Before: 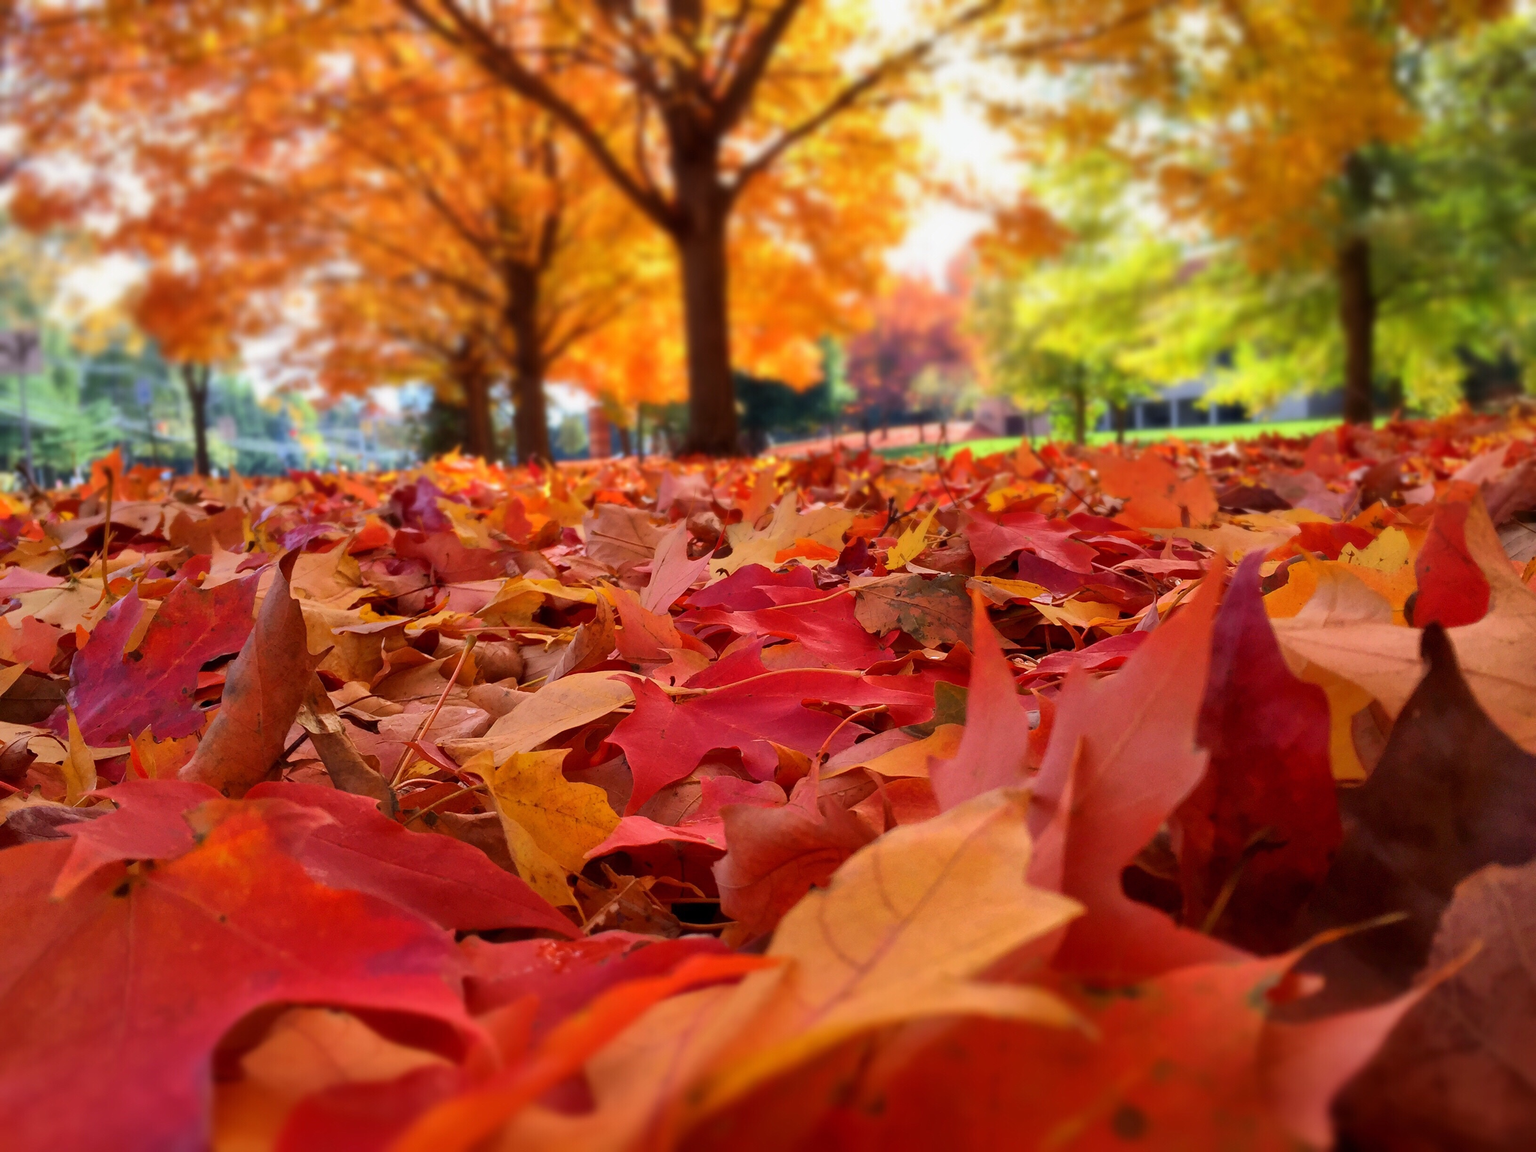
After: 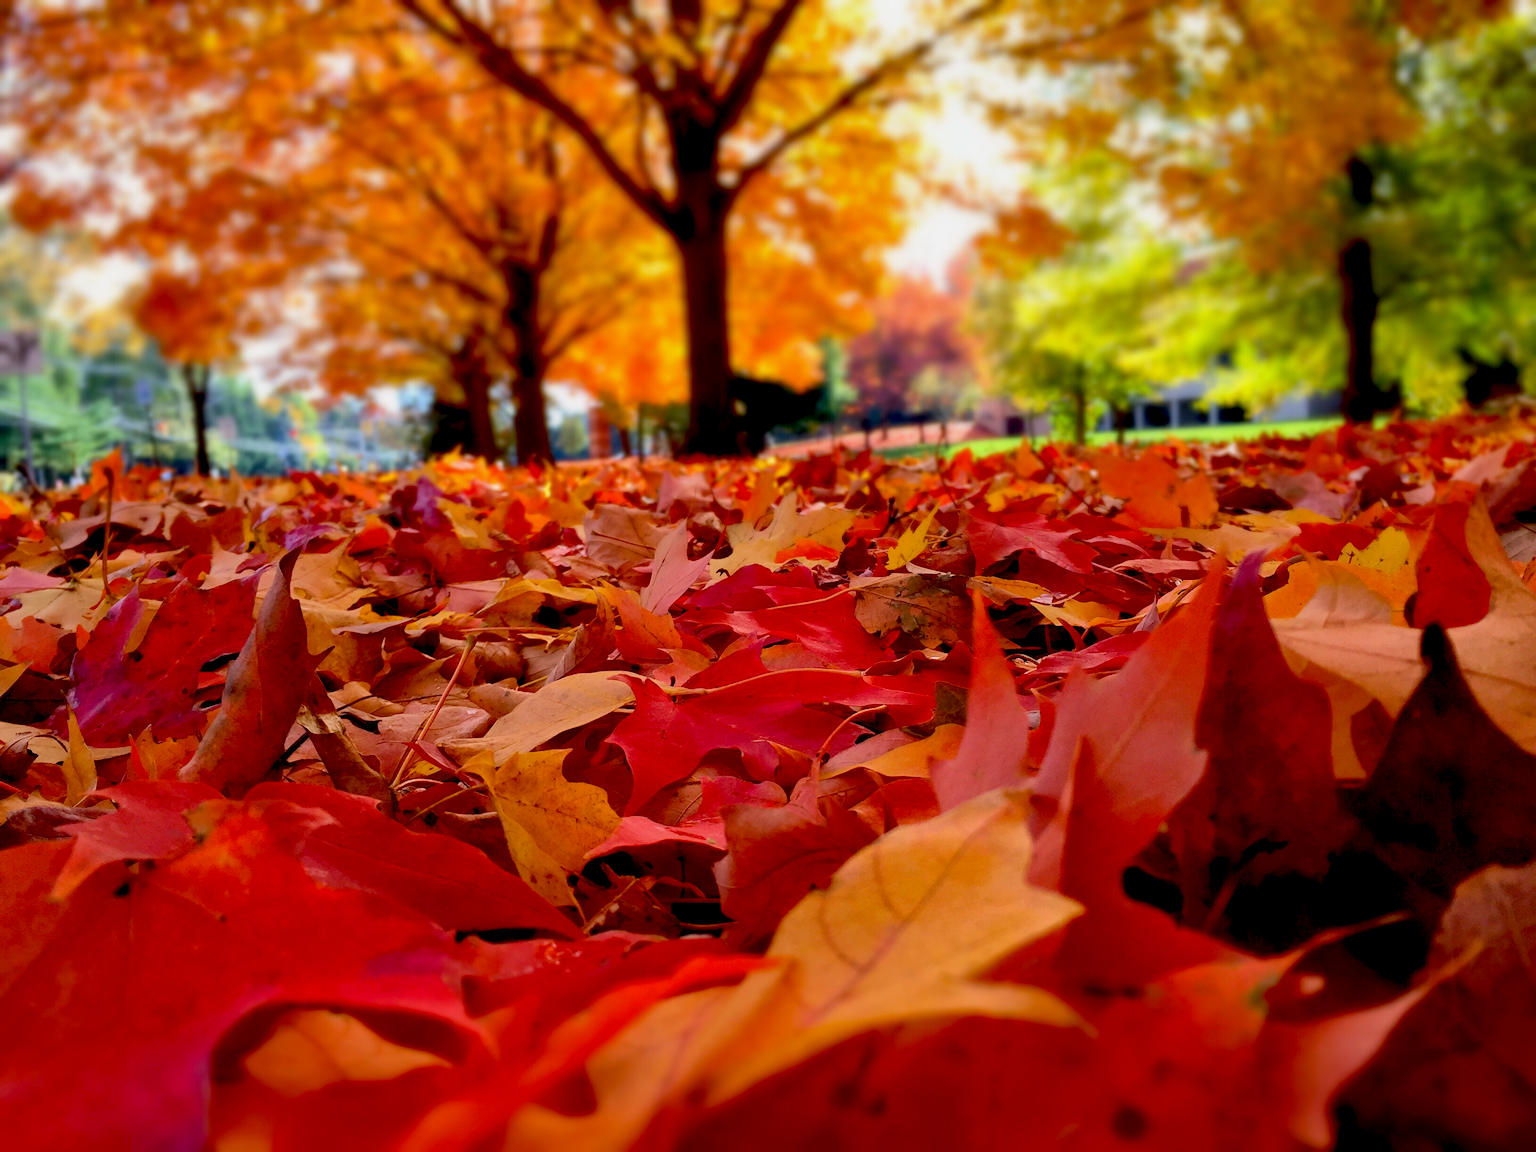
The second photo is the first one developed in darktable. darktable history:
exposure: black level correction 0.029, exposure -0.078 EV, compensate exposure bias true, compensate highlight preservation false
velvia: strength 6.27%
